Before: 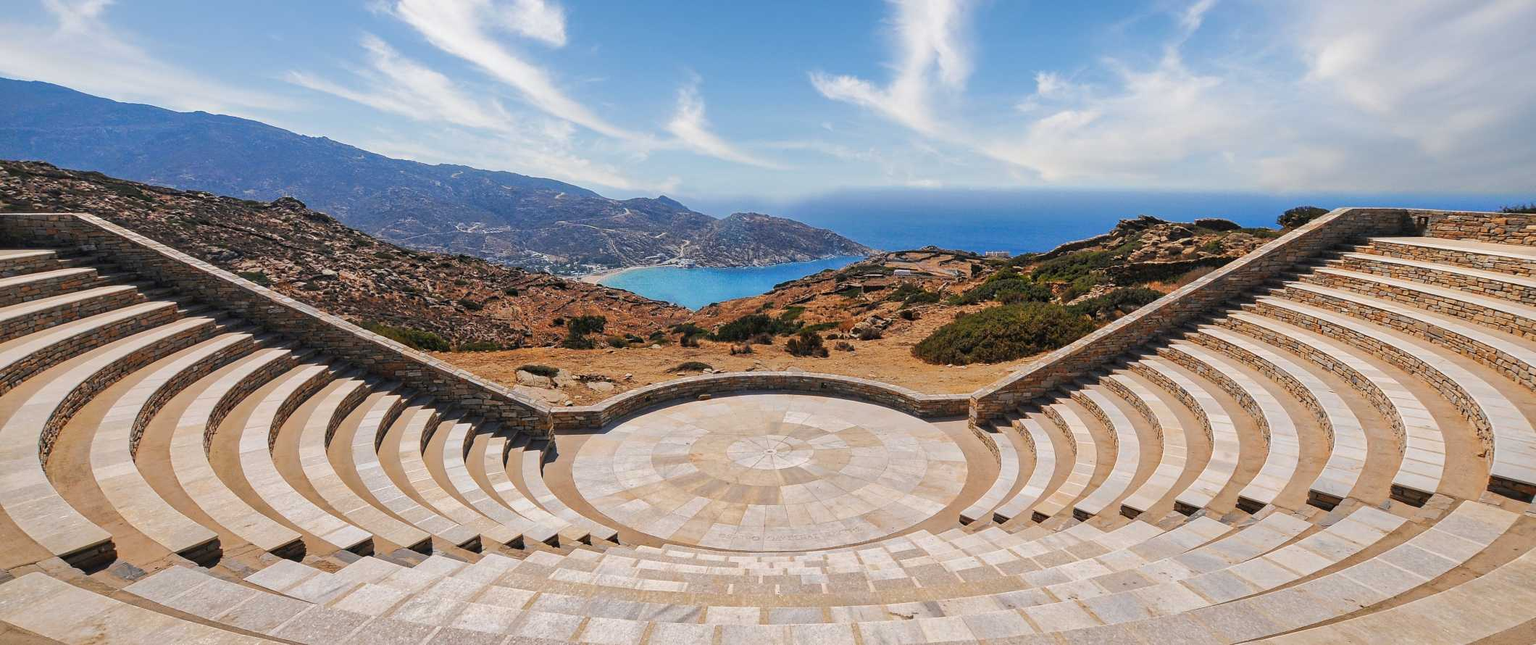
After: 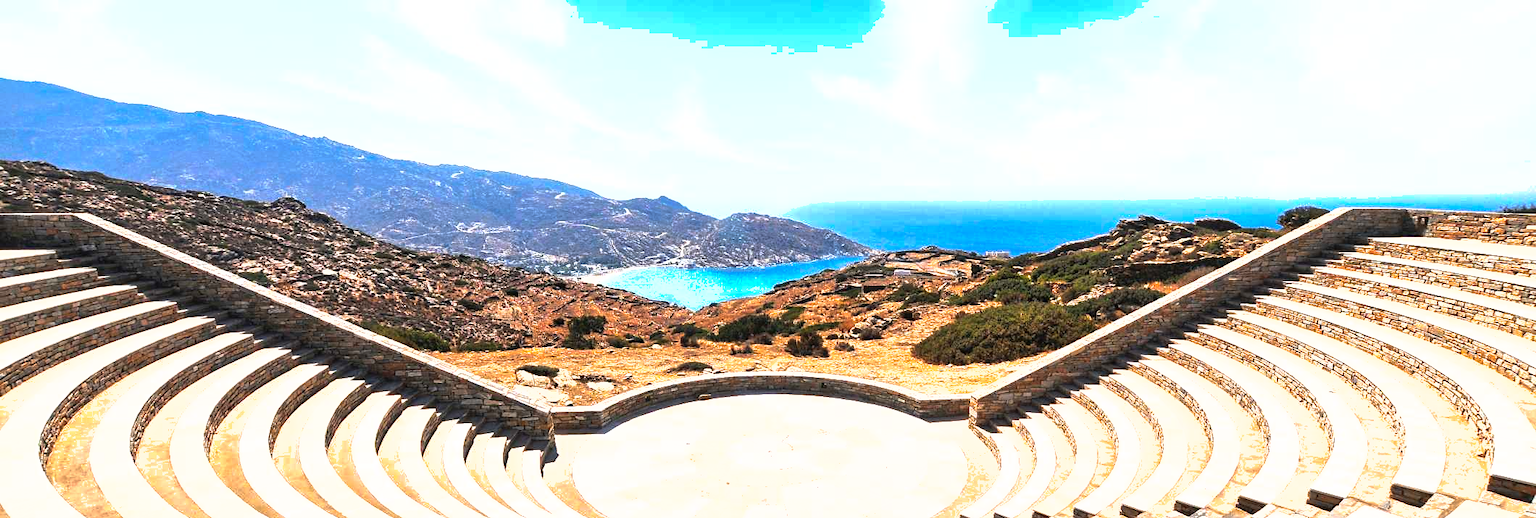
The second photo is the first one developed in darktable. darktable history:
crop: bottom 19.632%
exposure: exposure 0.72 EV, compensate highlight preservation false
tone equalizer: -8 EV -1.11 EV, -7 EV -1.02 EV, -6 EV -0.885 EV, -5 EV -0.553 EV, -3 EV 0.567 EV, -2 EV 0.845 EV, -1 EV 1.01 EV, +0 EV 1.06 EV, edges refinement/feathering 500, mask exposure compensation -1.57 EV, preserve details no
shadows and highlights: on, module defaults
